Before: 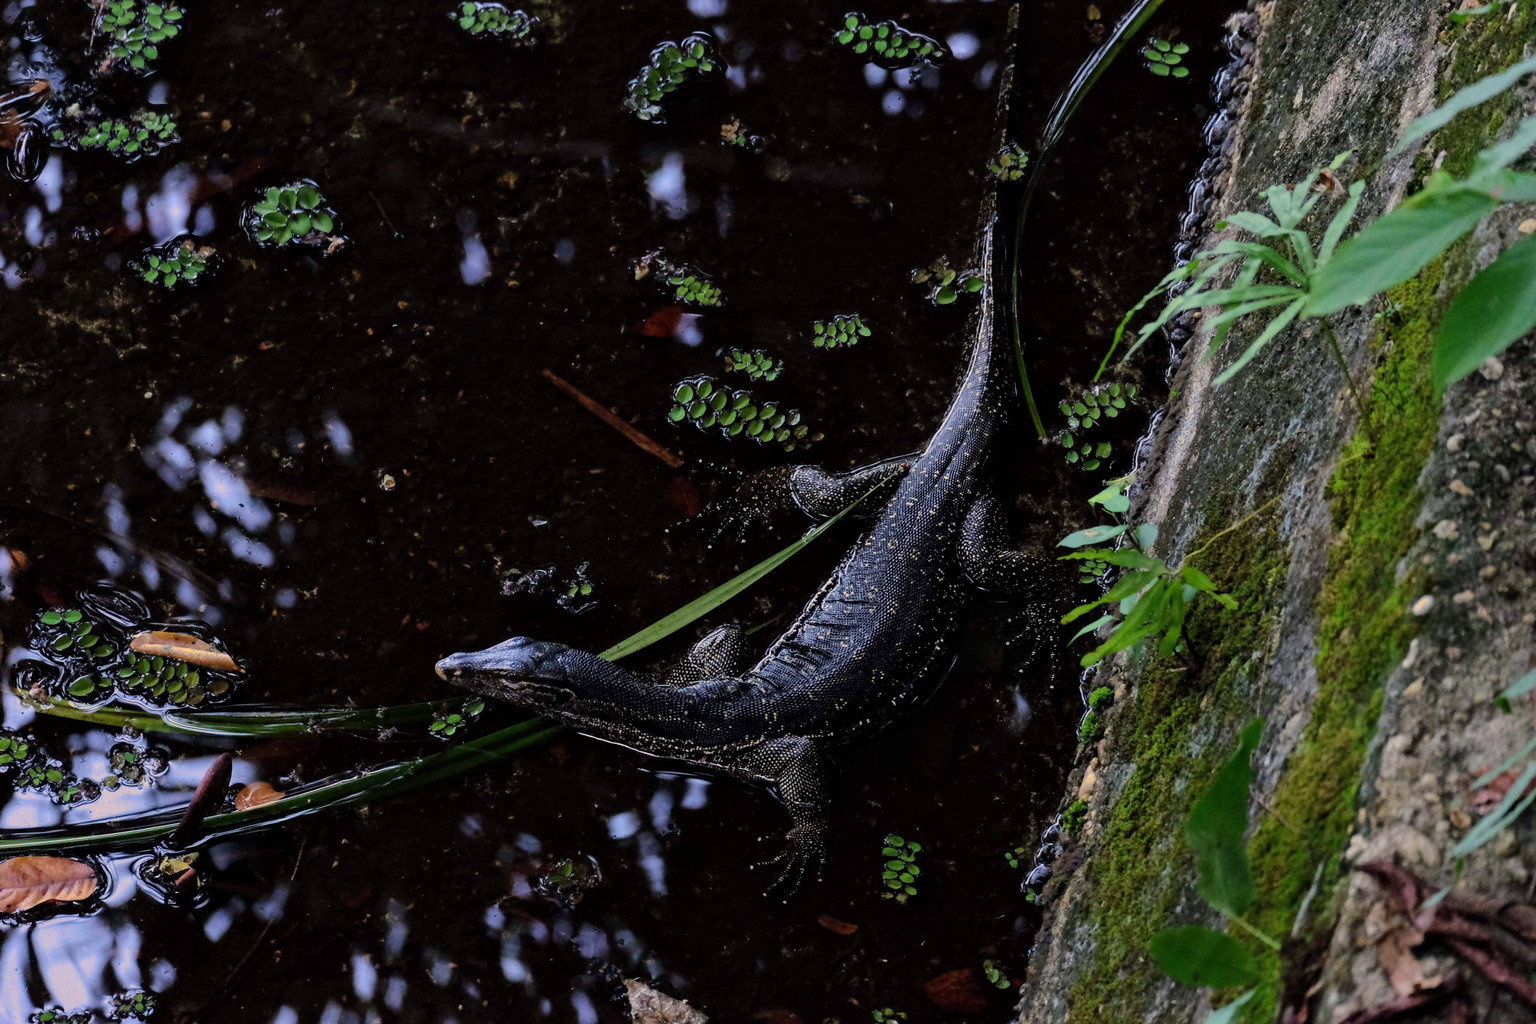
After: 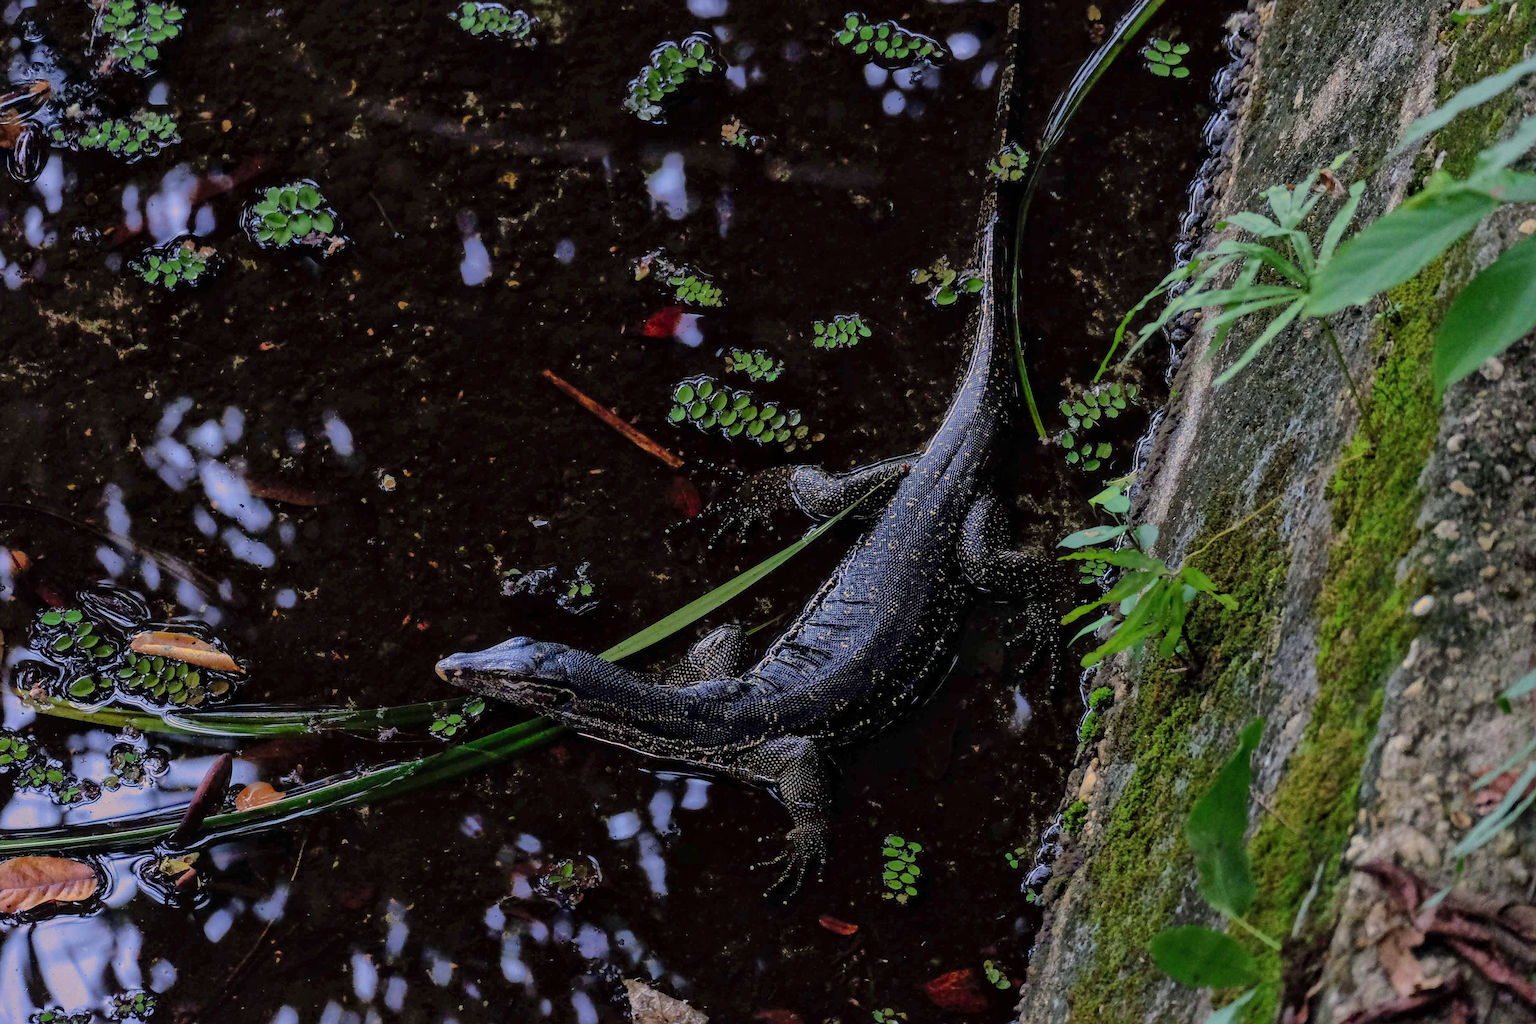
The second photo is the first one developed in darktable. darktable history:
sharpen: amount 0.485
shadows and highlights: highlights color adjustment 79.21%
local contrast: detail 110%
